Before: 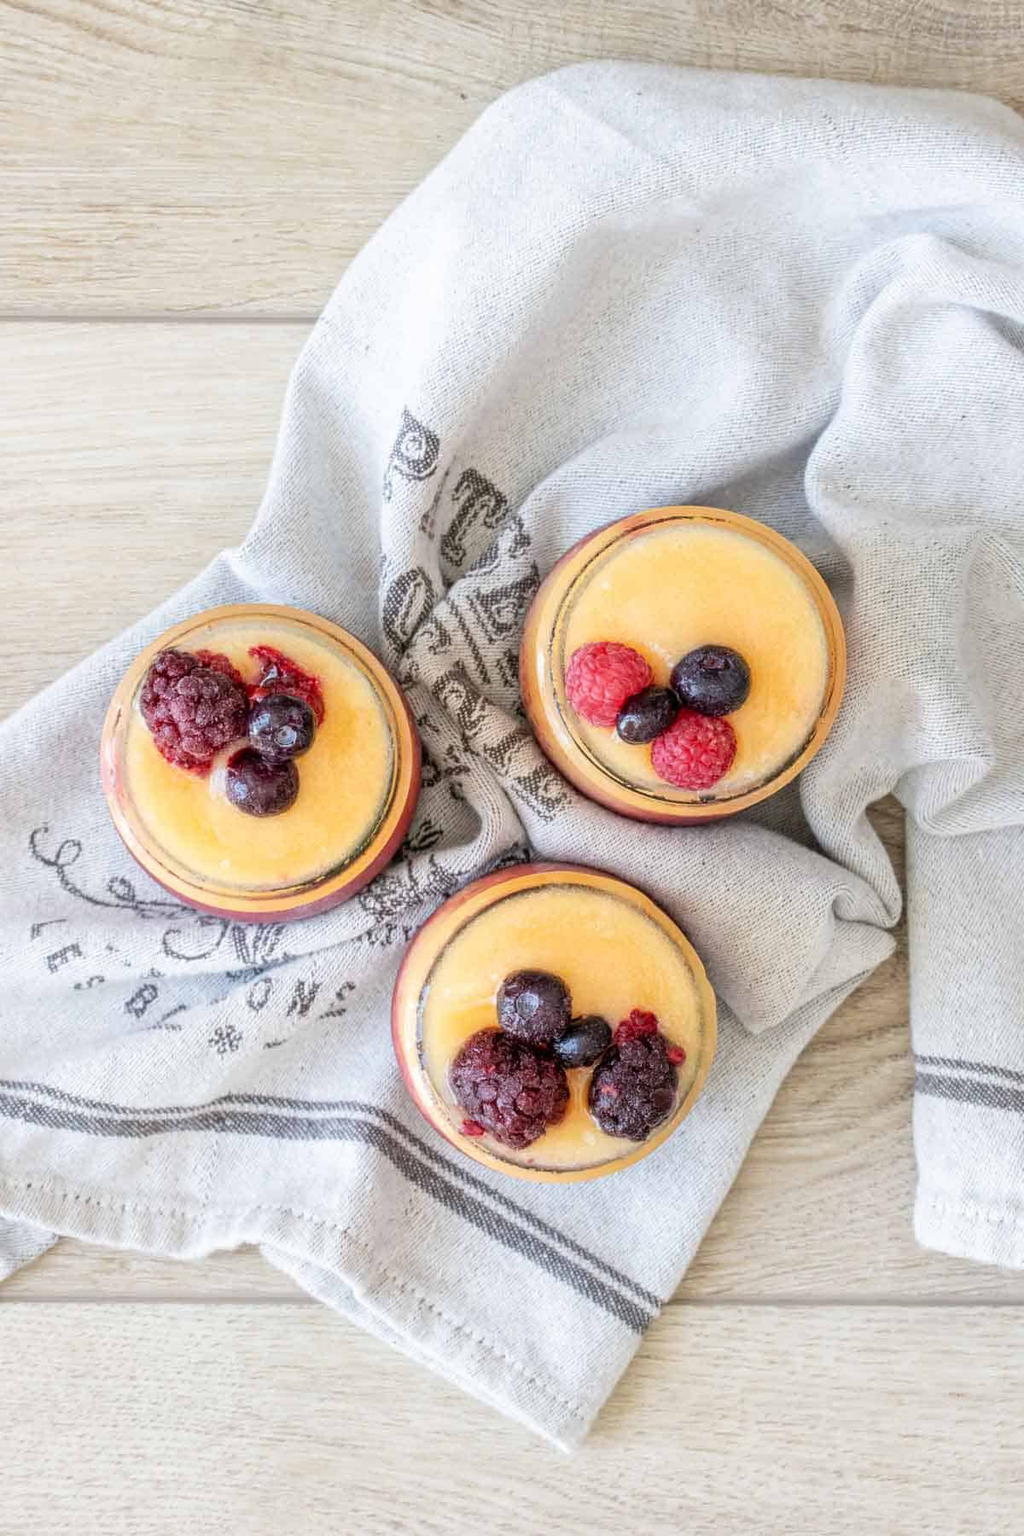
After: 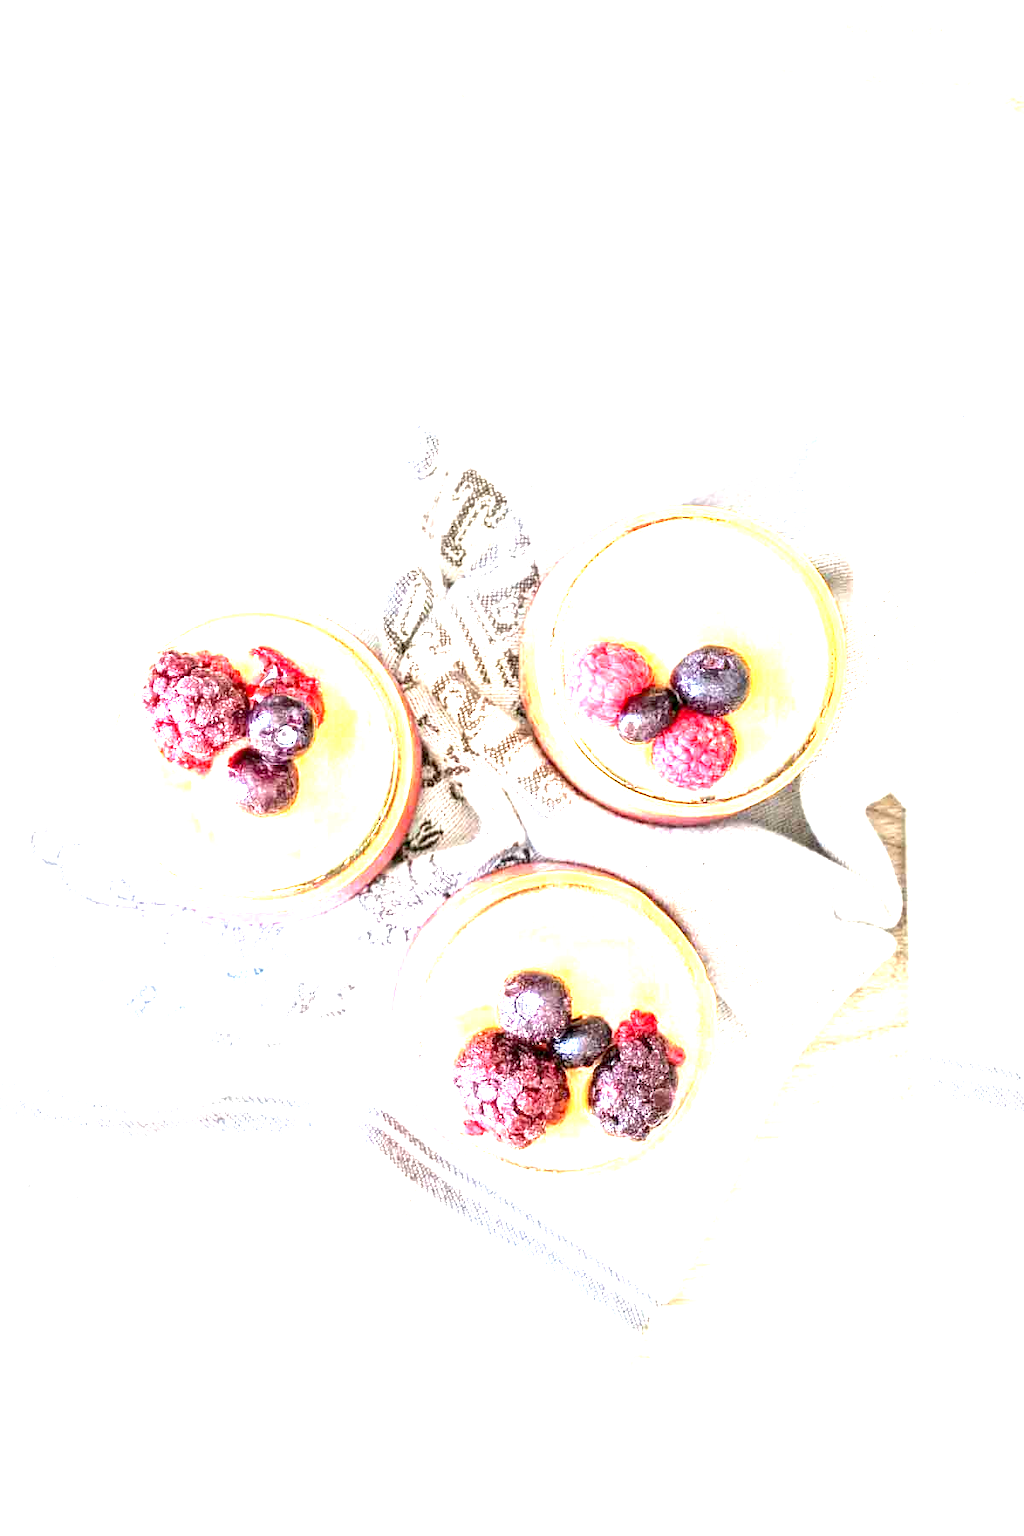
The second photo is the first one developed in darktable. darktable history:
exposure: black level correction 0.001, exposure 2.56 EV, compensate highlight preservation false
